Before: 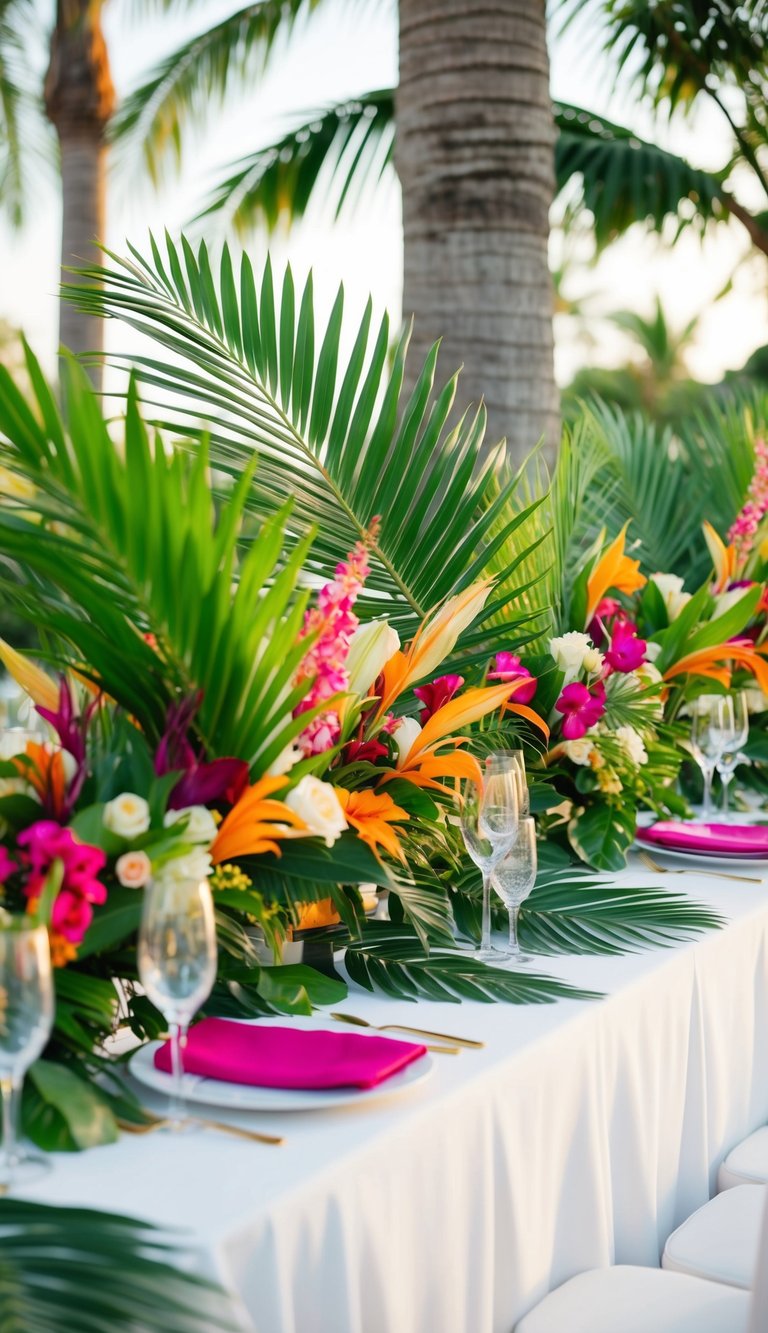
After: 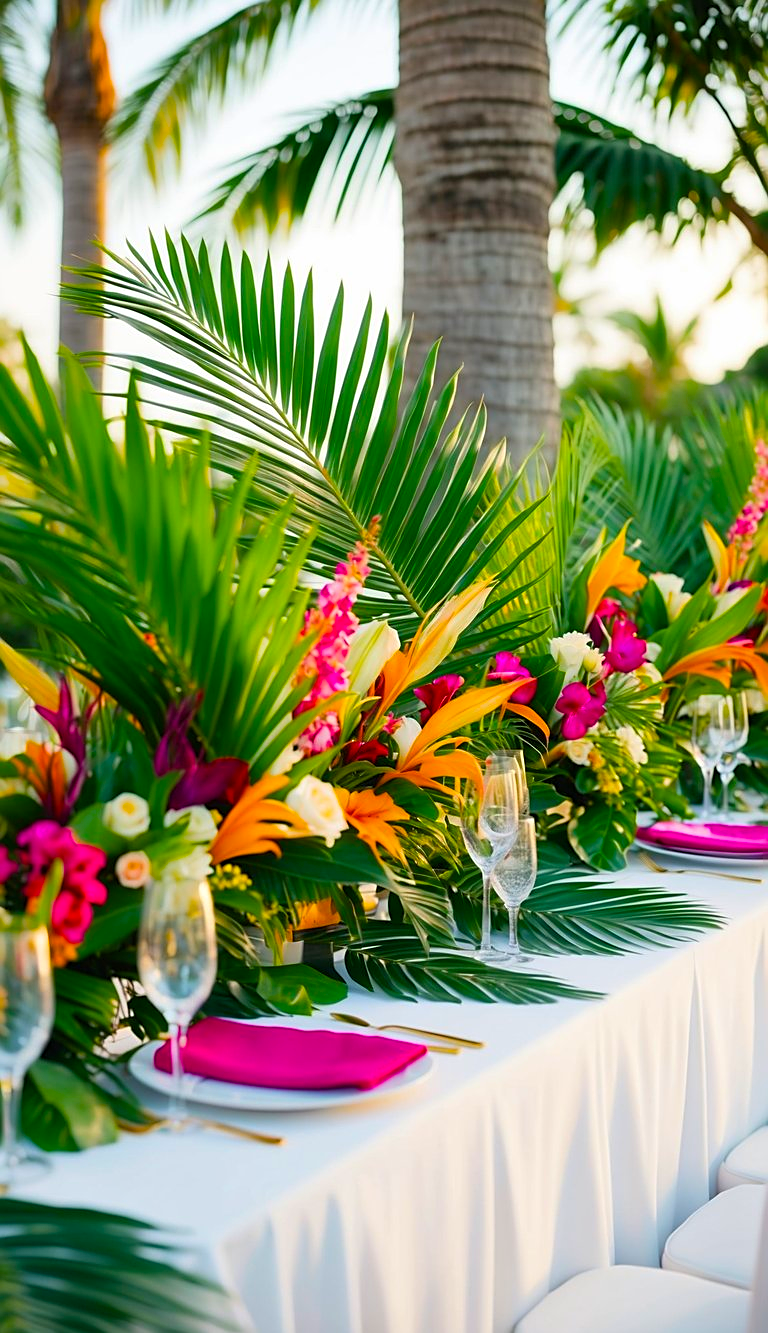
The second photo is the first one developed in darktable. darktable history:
tone equalizer: on, module defaults
sharpen: on, module defaults
color balance rgb: linear chroma grading › global chroma 15%, perceptual saturation grading › global saturation 30%
